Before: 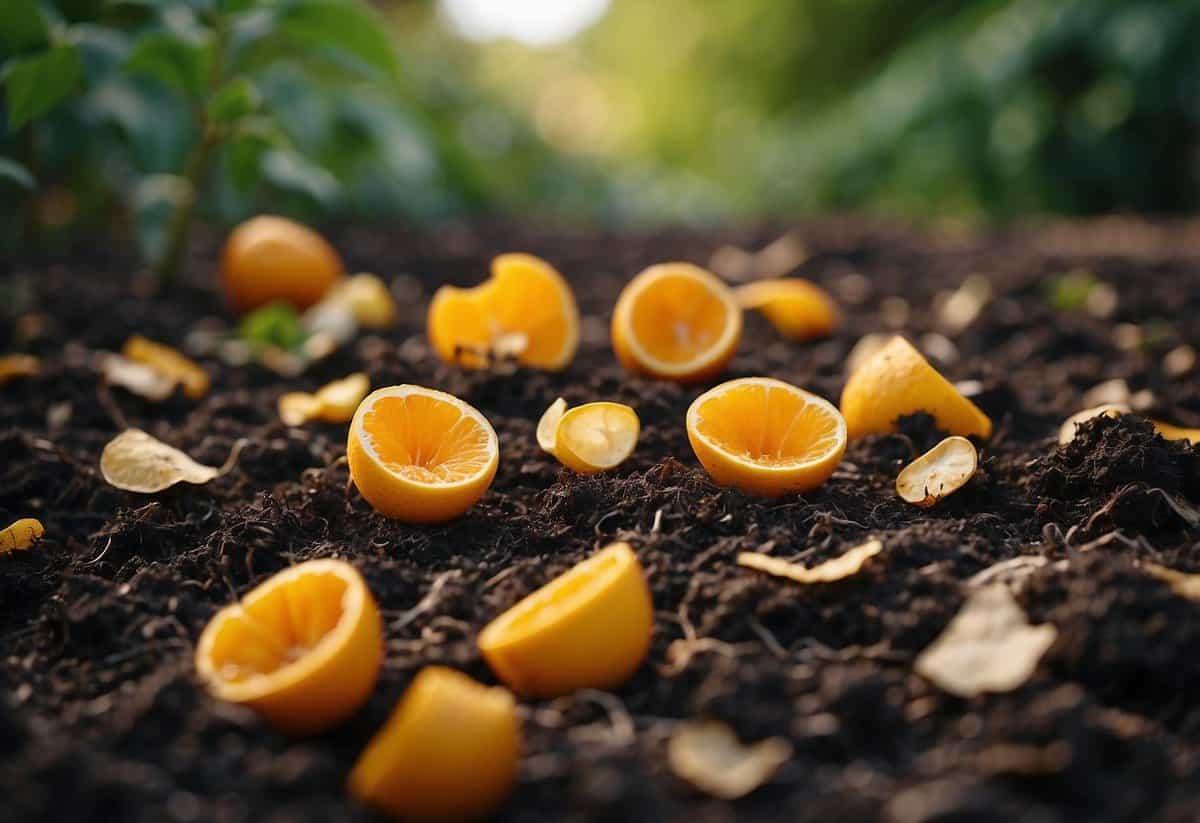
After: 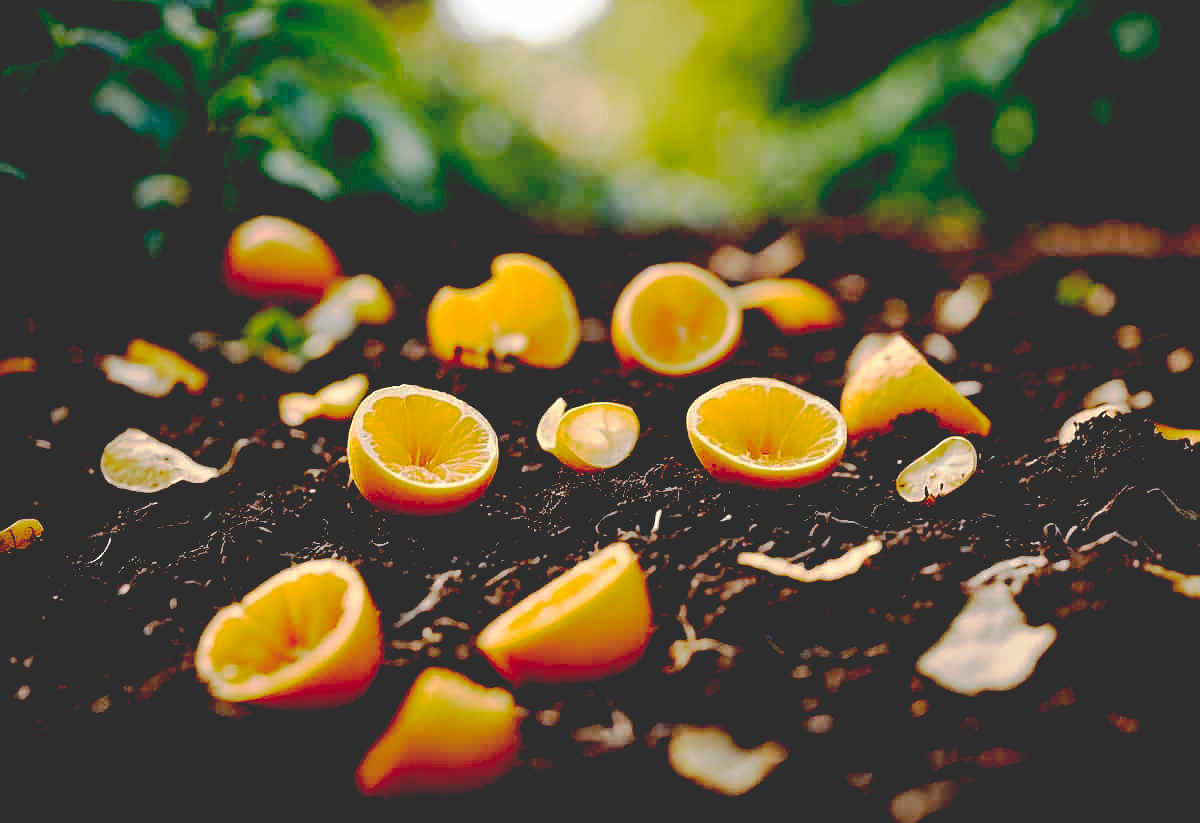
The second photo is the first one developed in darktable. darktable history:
base curve: curves: ch0 [(0.065, 0.026) (0.236, 0.358) (0.53, 0.546) (0.777, 0.841) (0.924, 0.992)], preserve colors none
sharpen: on, module defaults
